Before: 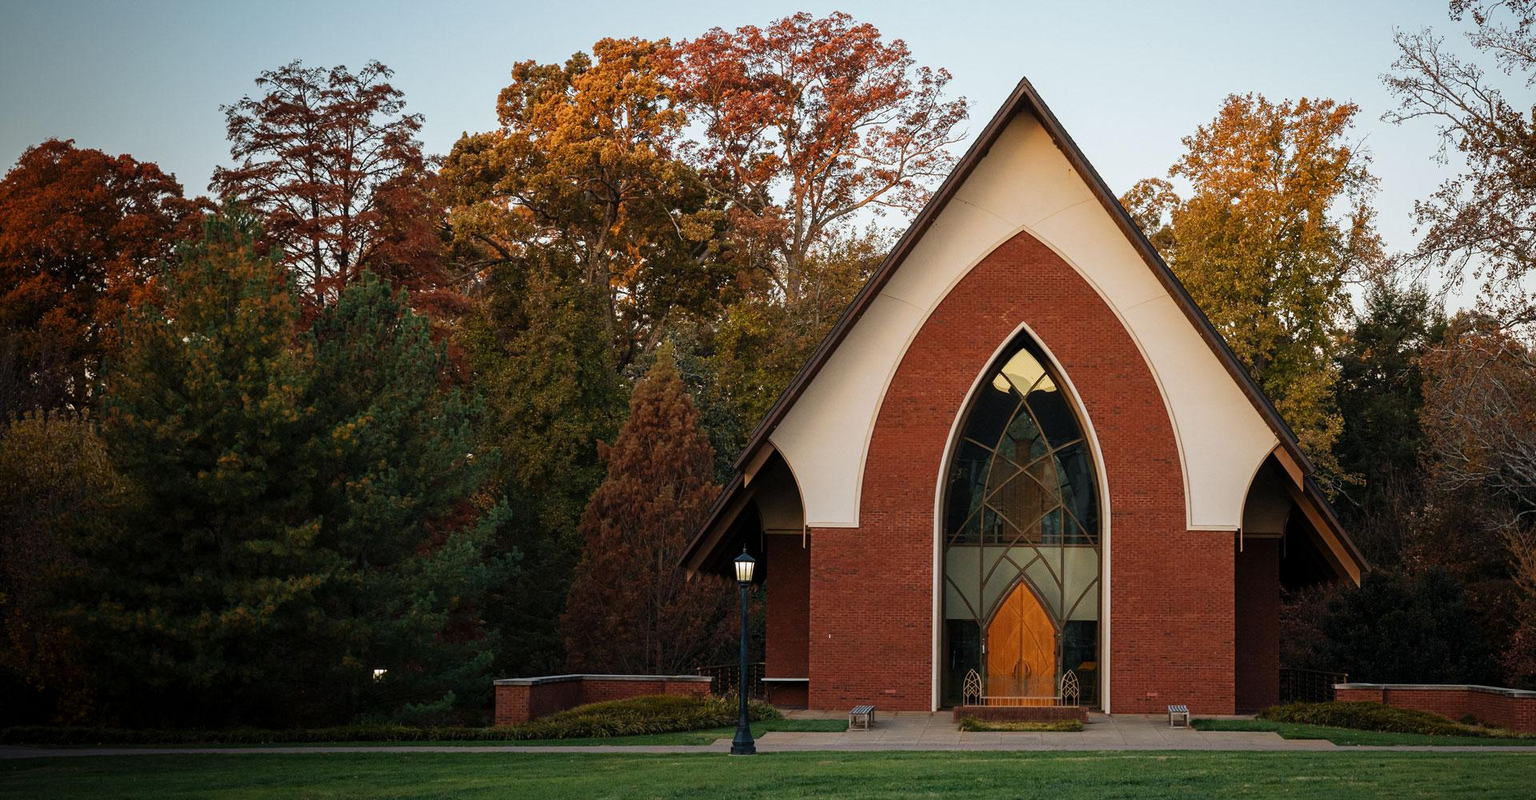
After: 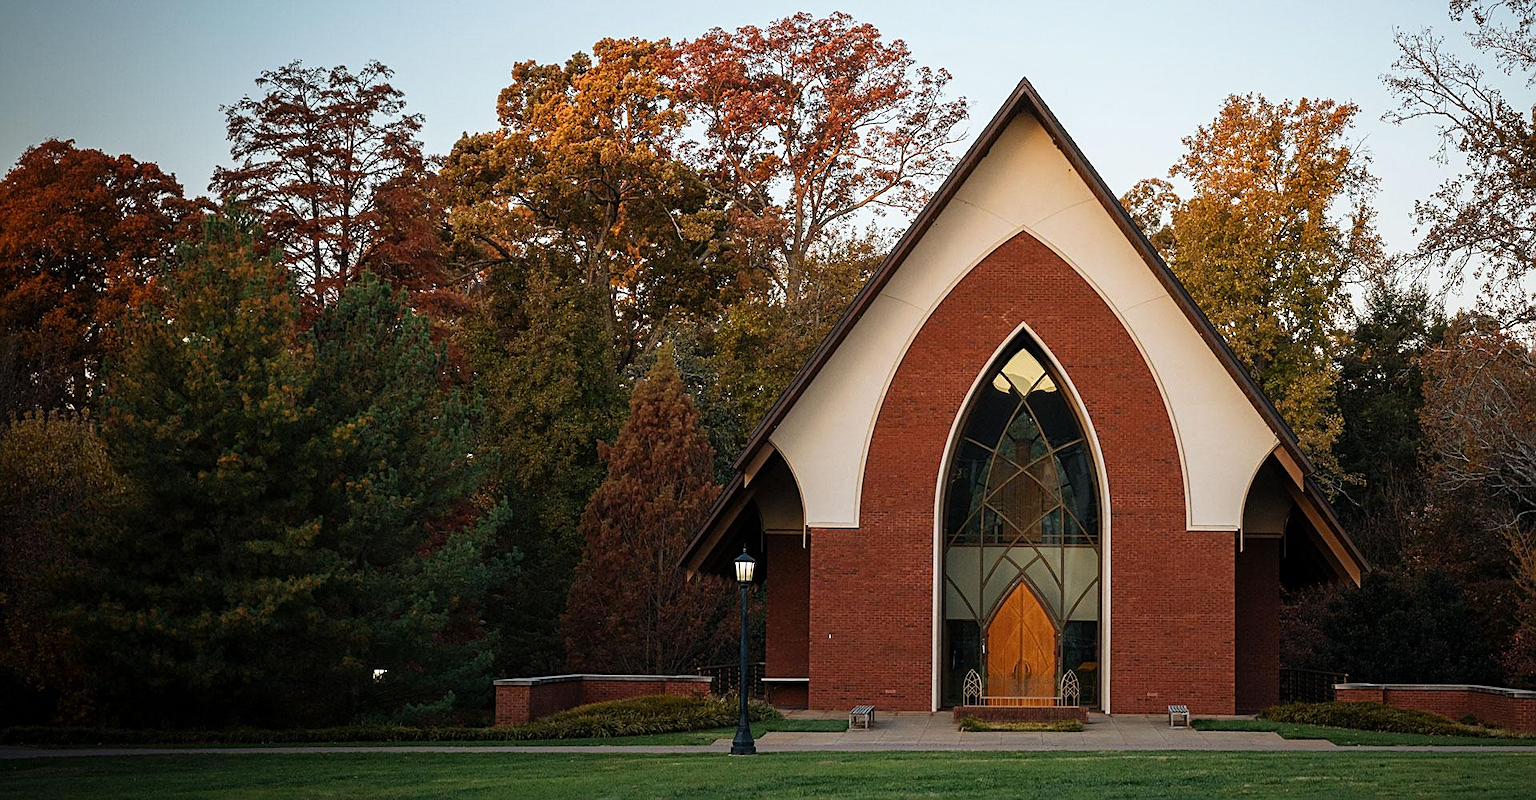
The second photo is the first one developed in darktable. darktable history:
shadows and highlights: shadows 0.712, highlights 39.52
sharpen: on, module defaults
